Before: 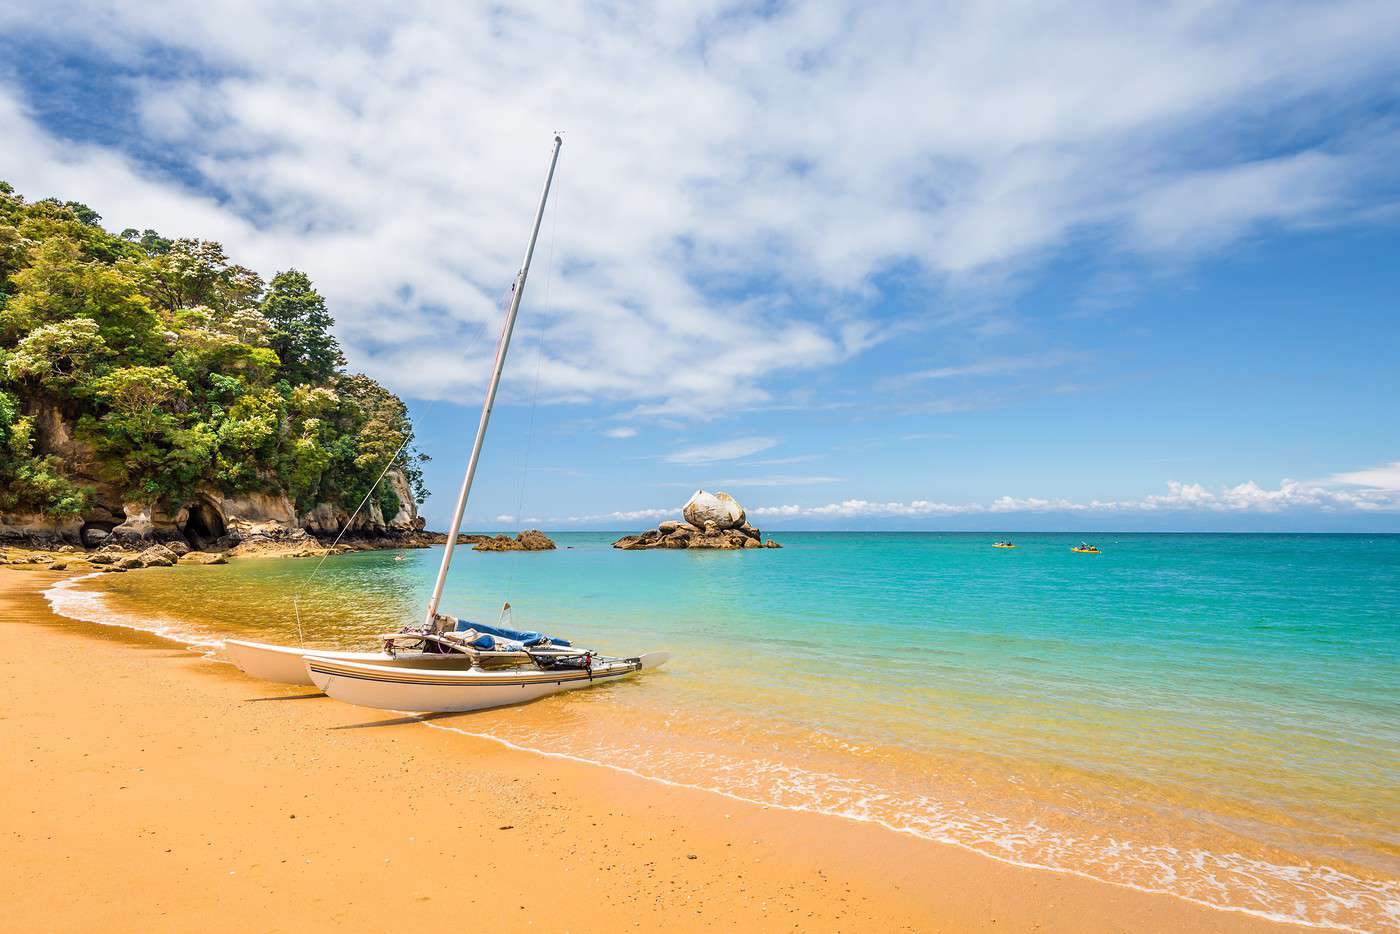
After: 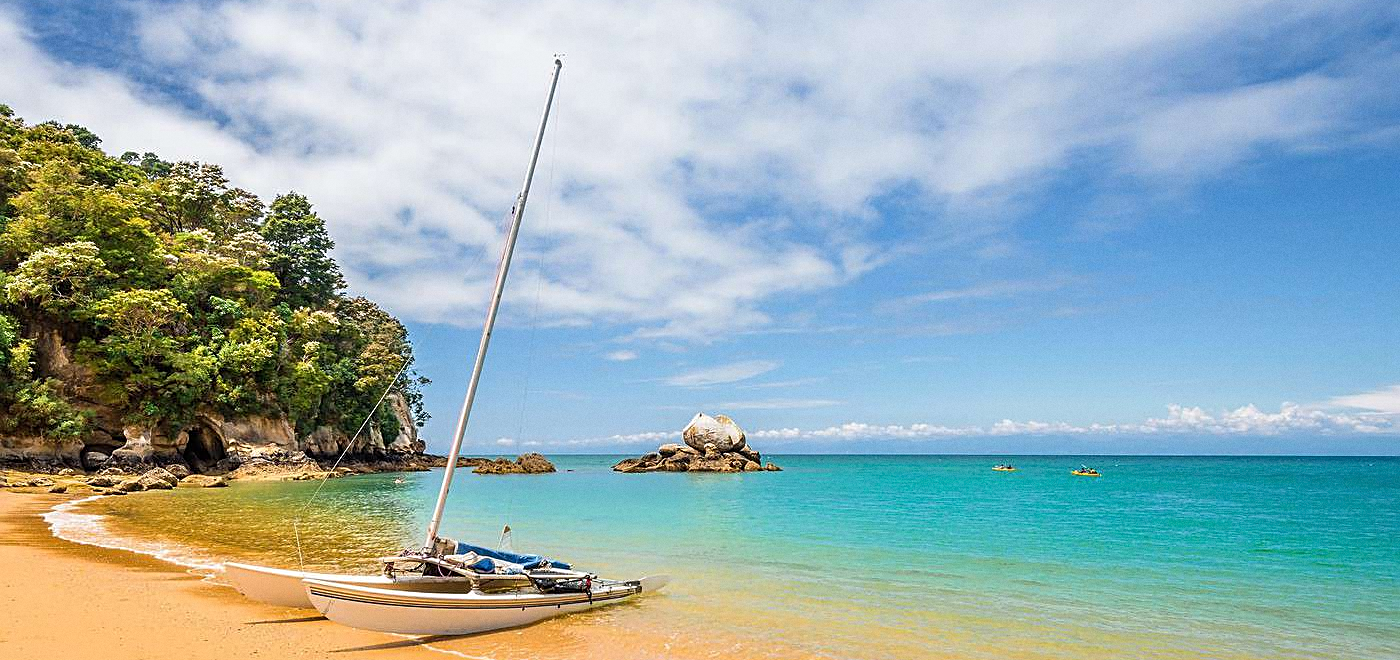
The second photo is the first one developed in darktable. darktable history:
grain: coarseness 0.09 ISO, strength 16.61%
exposure: black level correction 0, compensate exposure bias true, compensate highlight preservation false
crop and rotate: top 8.293%, bottom 20.996%
sharpen: on, module defaults
